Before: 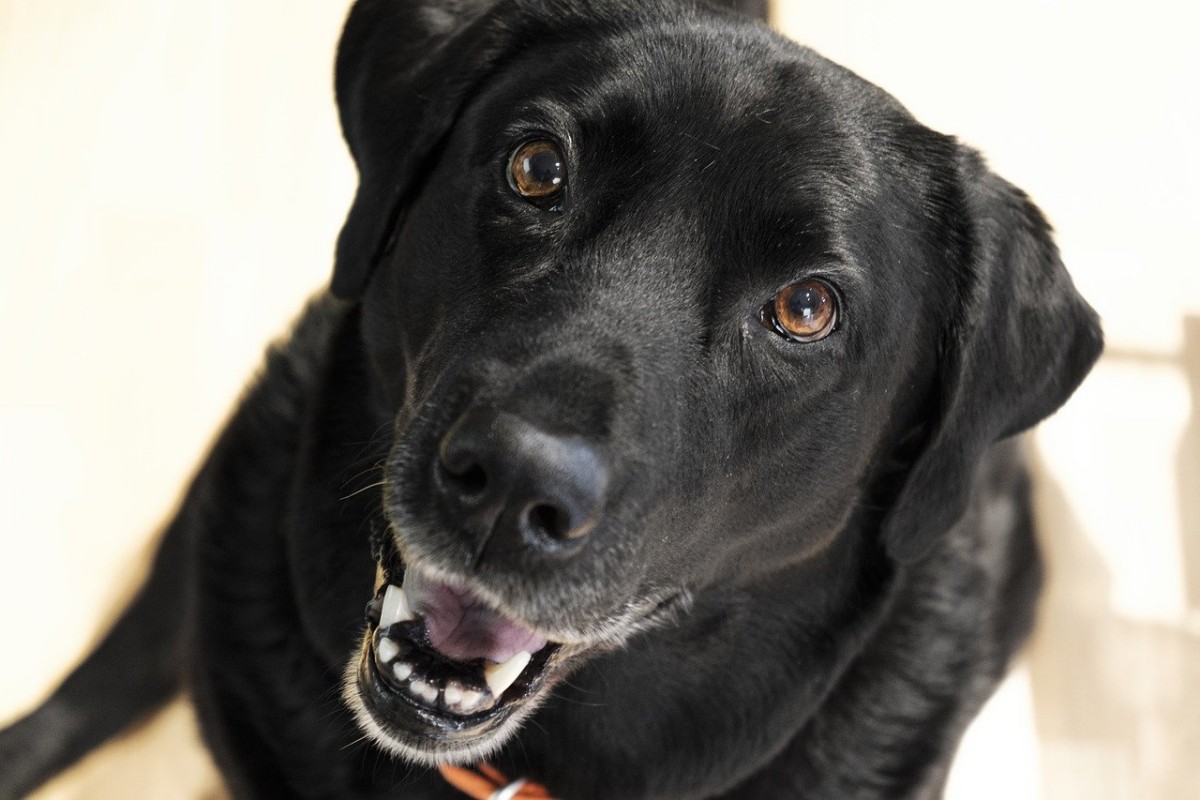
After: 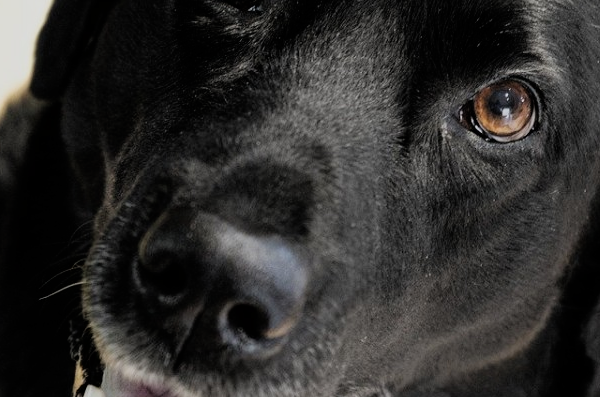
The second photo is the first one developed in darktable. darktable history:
crop: left 25.096%, top 25.014%, right 24.897%, bottom 25.271%
filmic rgb: black relative exposure -7.95 EV, white relative exposure 4.14 EV, hardness 4.06, latitude 51%, contrast 1.013, shadows ↔ highlights balance 5.19%, iterations of high-quality reconstruction 10
